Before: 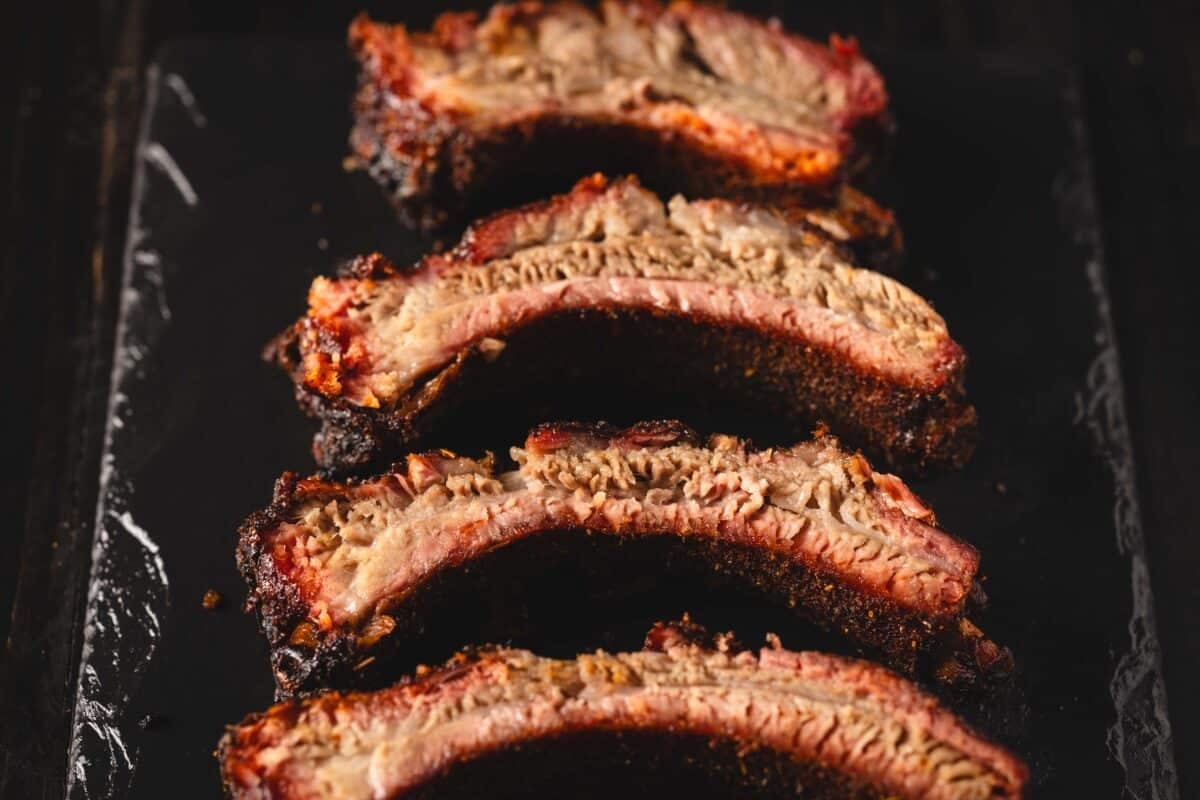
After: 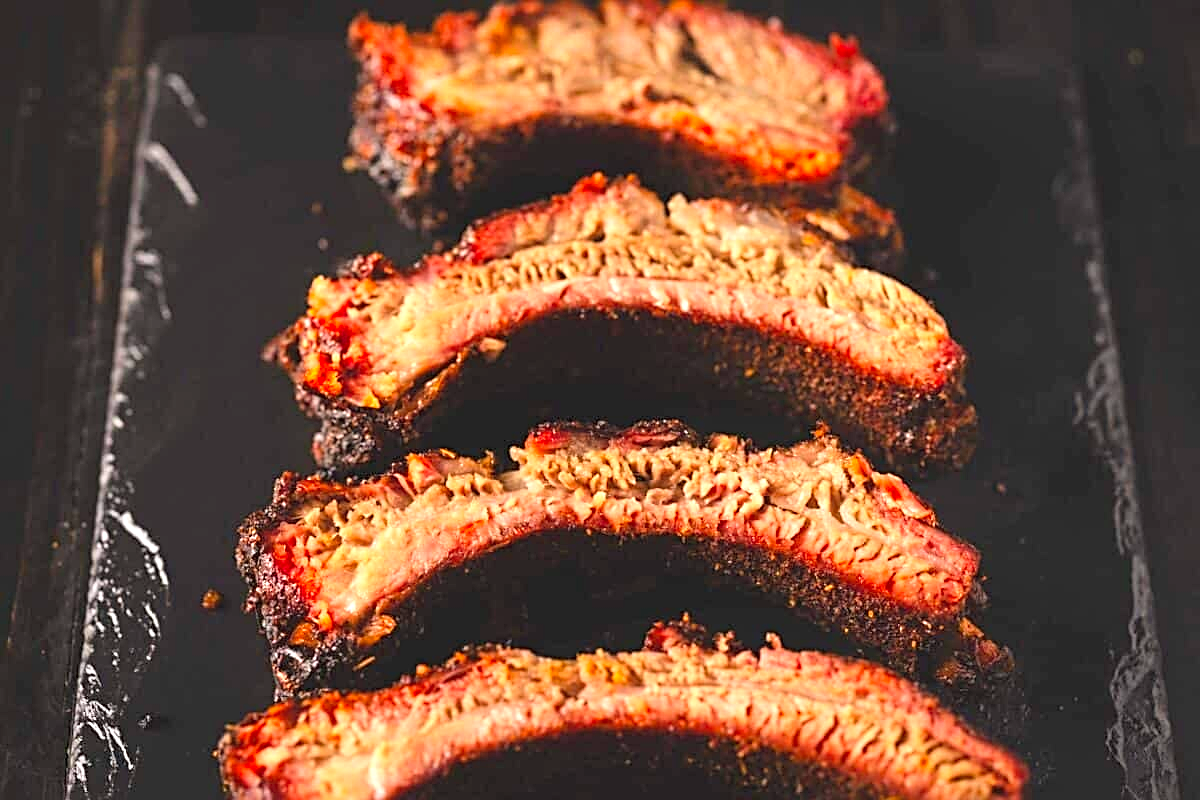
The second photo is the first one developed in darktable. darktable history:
sharpen: radius 2.532, amount 0.627
exposure: black level correction 0, exposure 0.498 EV, compensate exposure bias true, compensate highlight preservation false
contrast brightness saturation: contrast 0.069, brightness 0.178, saturation 0.396
